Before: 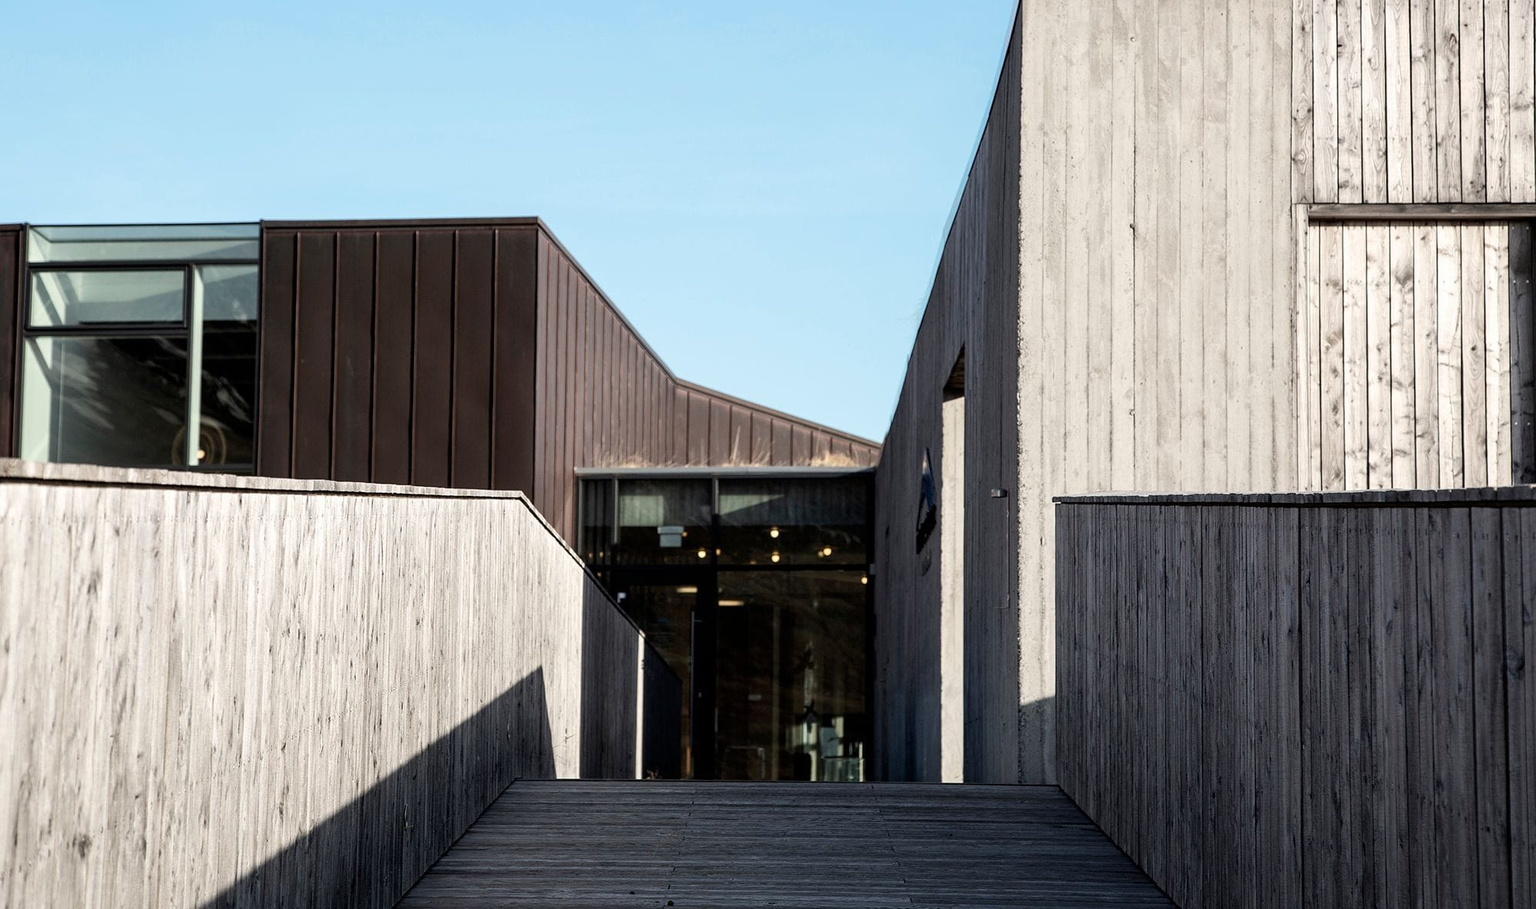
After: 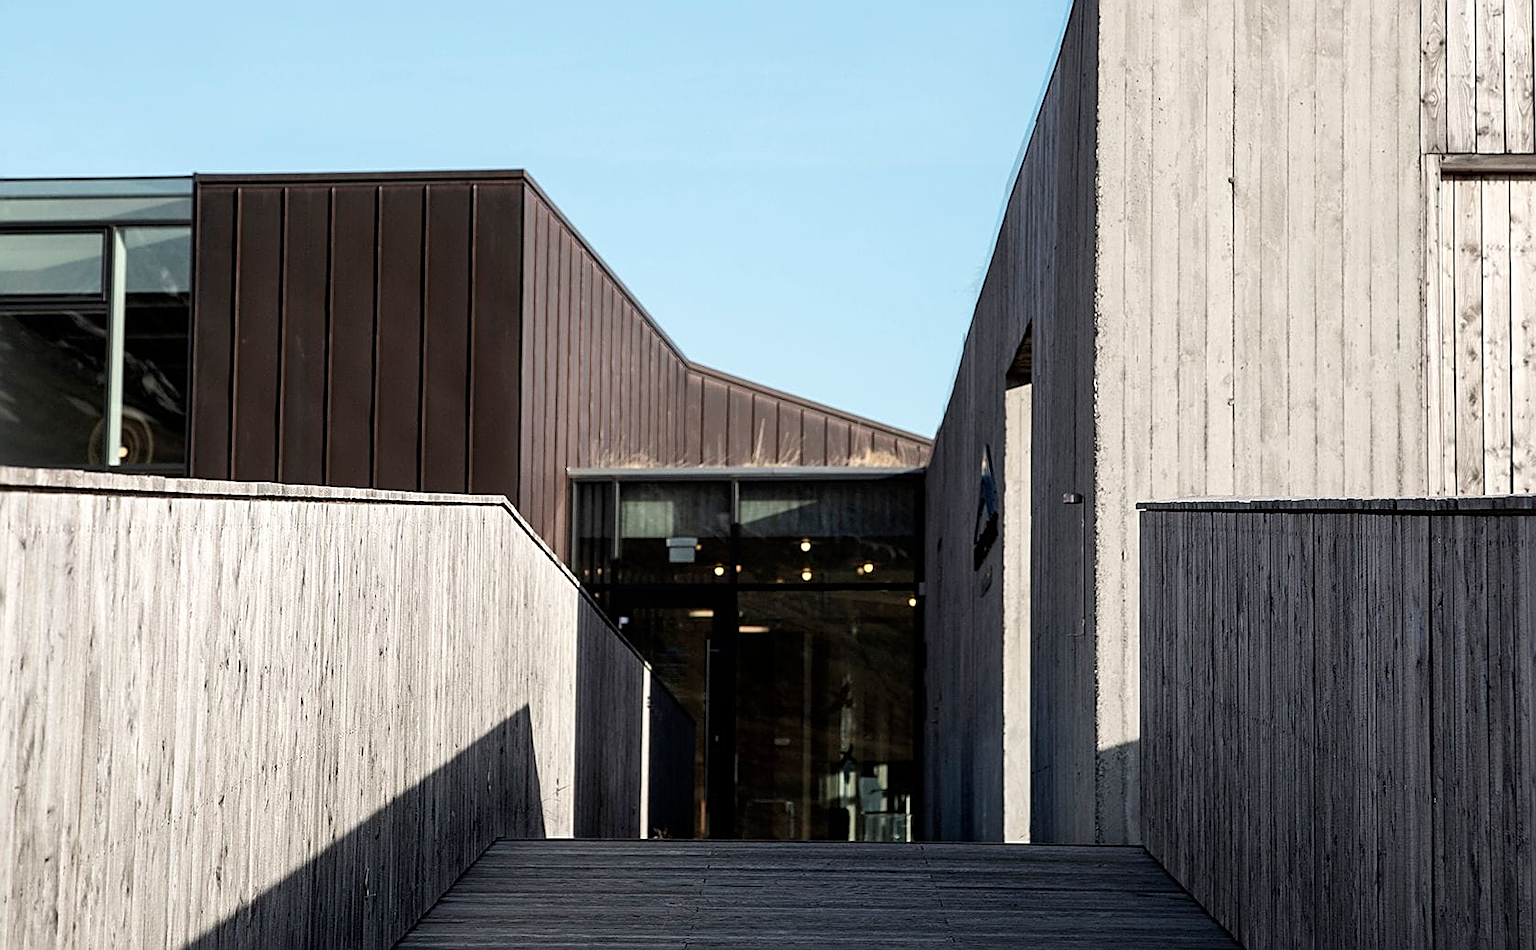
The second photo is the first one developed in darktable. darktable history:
sharpen: on, module defaults
crop: left 6.397%, top 8.223%, right 9.538%, bottom 3.933%
